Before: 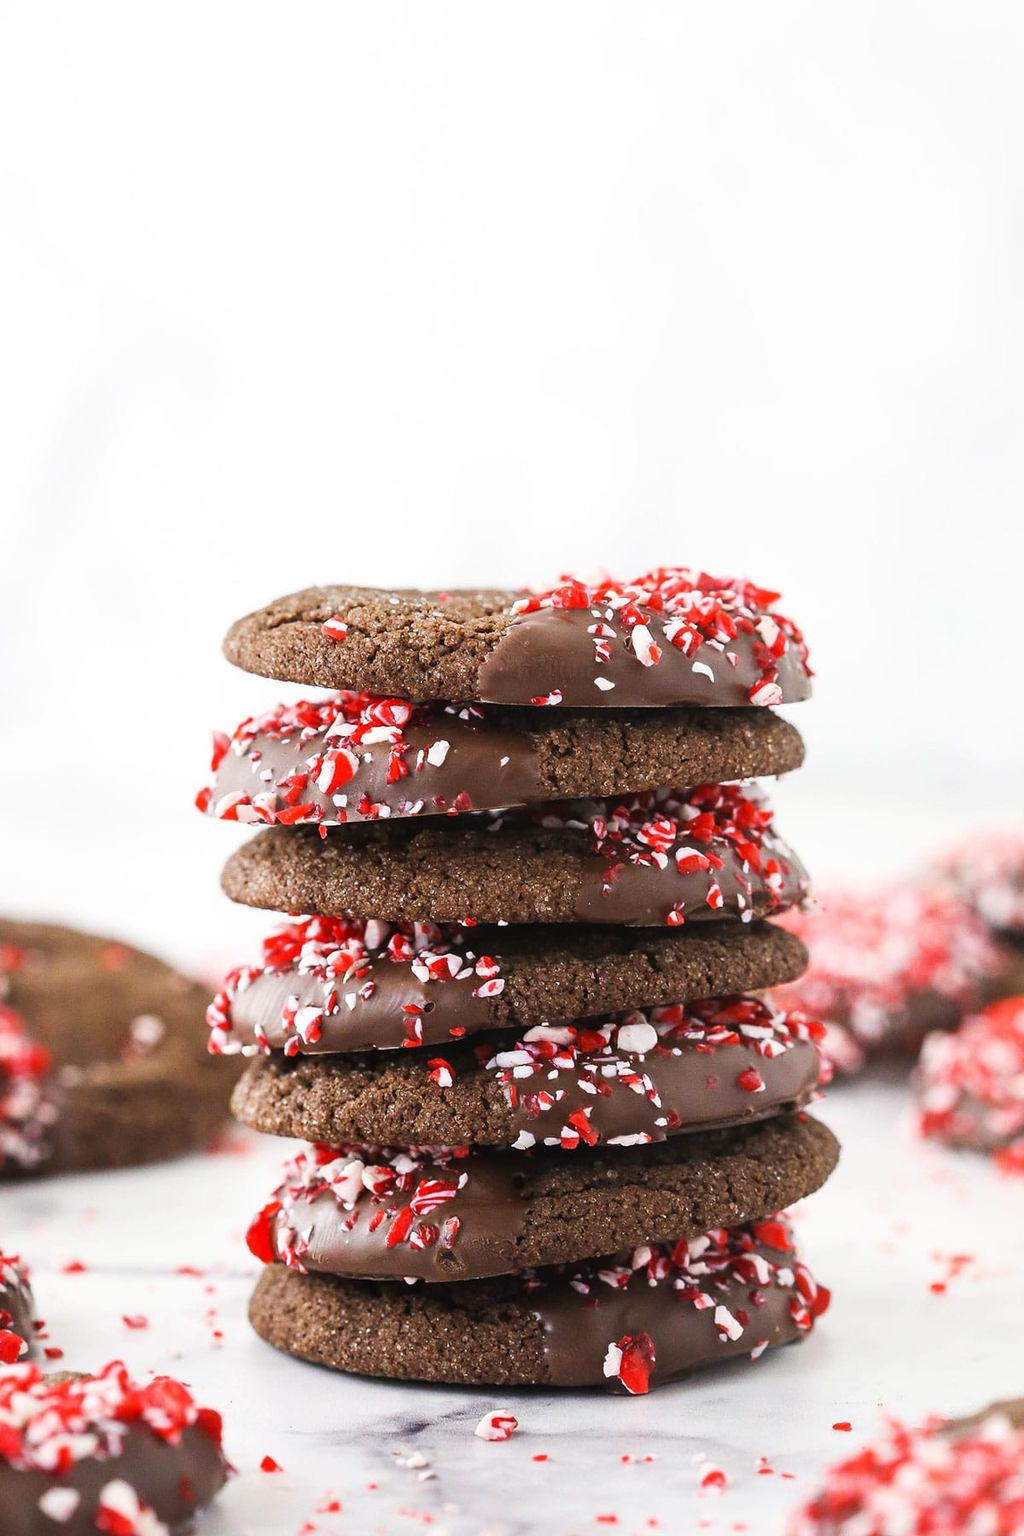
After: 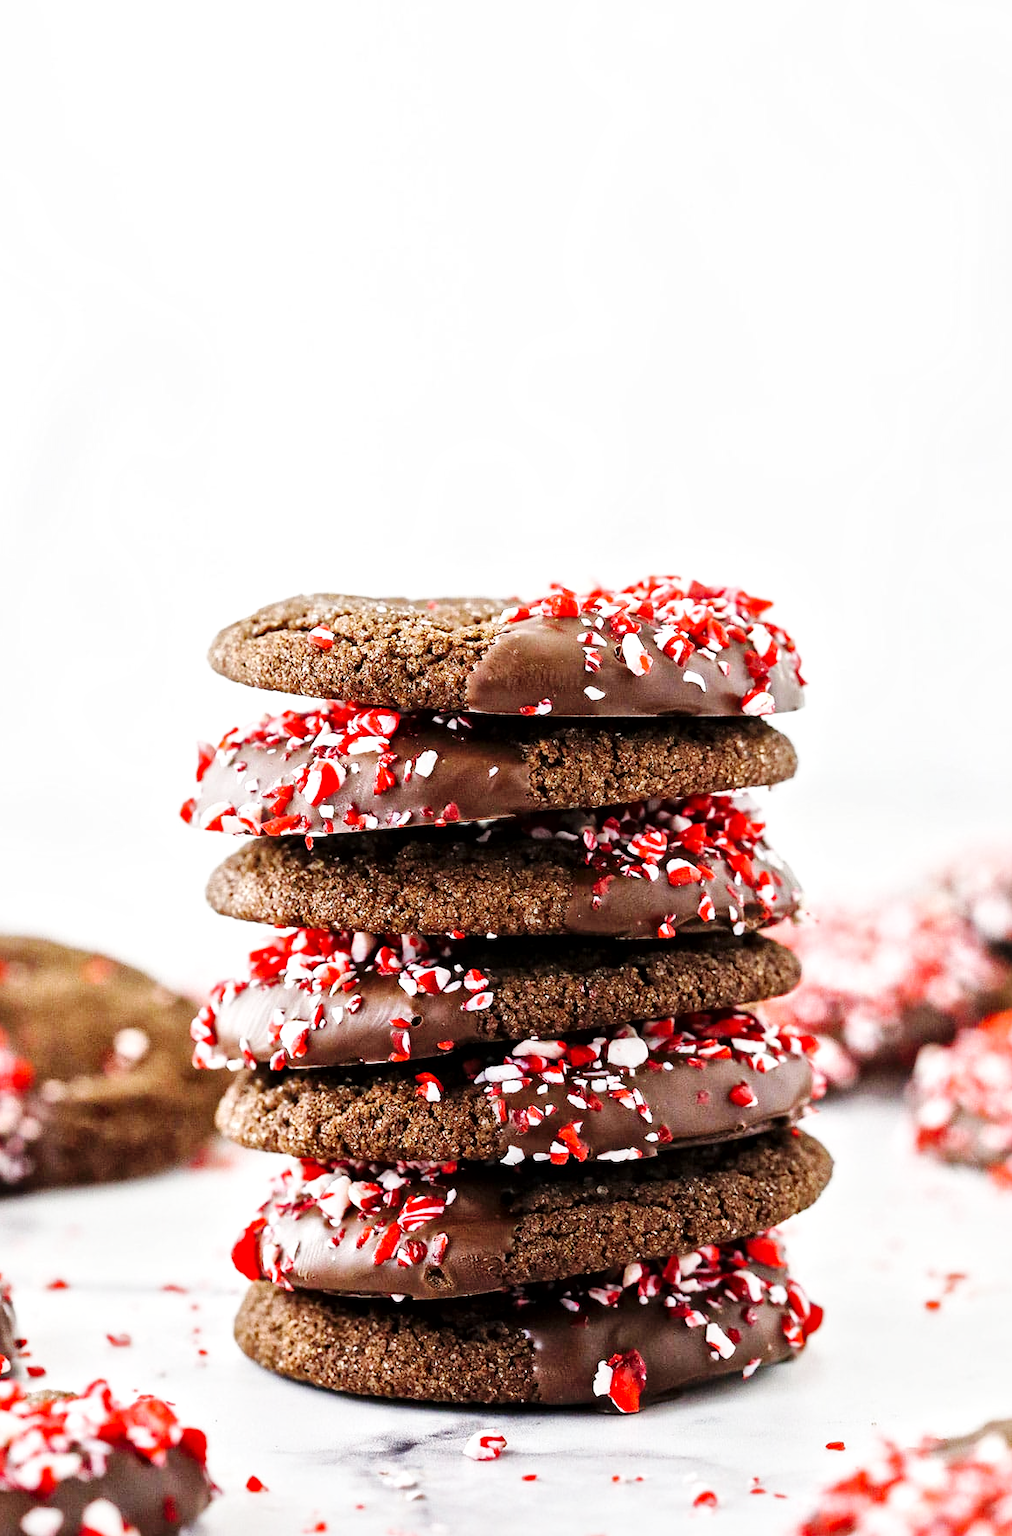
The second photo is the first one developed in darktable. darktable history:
exposure: black level correction 0.001, compensate highlight preservation false
crop and rotate: left 1.774%, right 0.633%, bottom 1.28%
base curve: curves: ch0 [(0, 0) (0.036, 0.025) (0.121, 0.166) (0.206, 0.329) (0.605, 0.79) (1, 1)], preserve colors none
local contrast: mode bilateral grid, contrast 20, coarseness 19, detail 163%, midtone range 0.2
